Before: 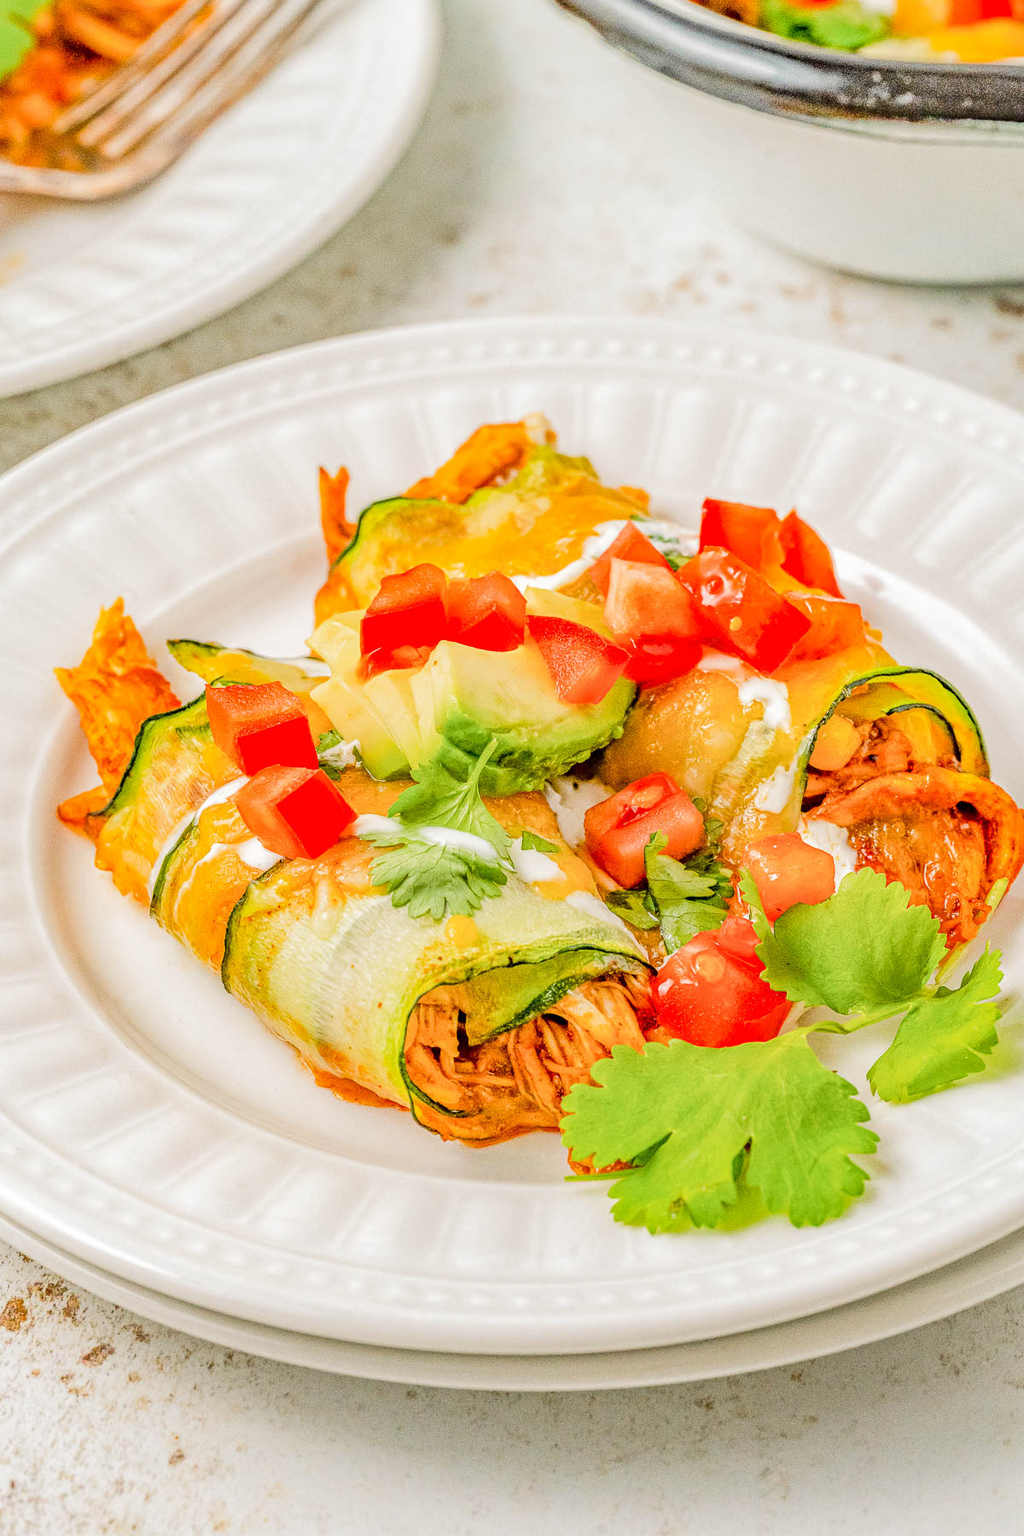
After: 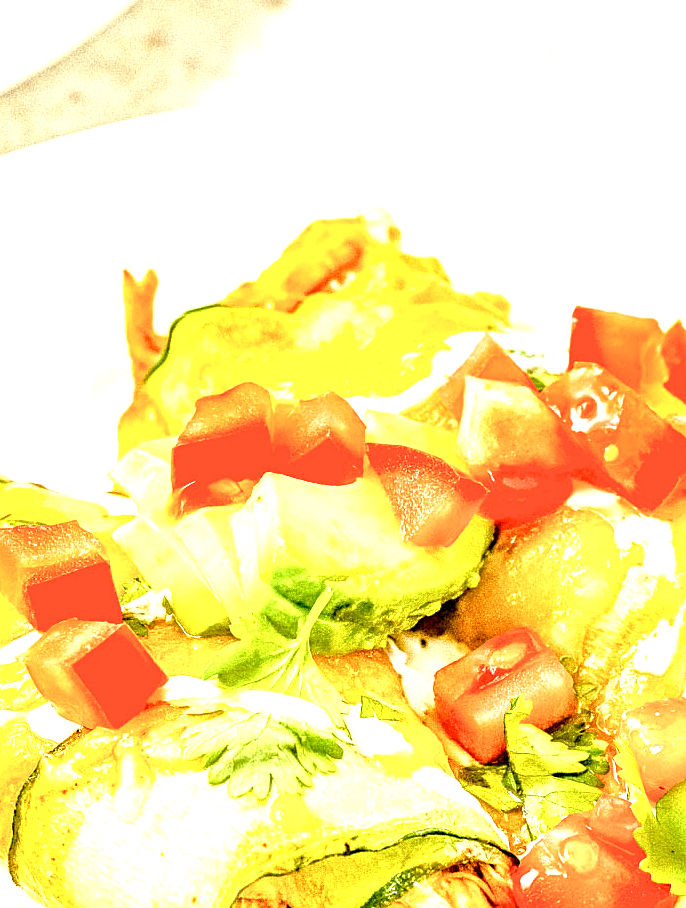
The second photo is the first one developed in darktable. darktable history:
sharpen: amount 0.2
exposure: black level correction 0, exposure 1.675 EV, compensate exposure bias true, compensate highlight preservation false
tone equalizer: -8 EV 0.25 EV, -7 EV 0.417 EV, -6 EV 0.417 EV, -5 EV 0.25 EV, -3 EV -0.25 EV, -2 EV -0.417 EV, -1 EV -0.417 EV, +0 EV -0.25 EV, edges refinement/feathering 500, mask exposure compensation -1.57 EV, preserve details guided filter
contrast brightness saturation: saturation -0.1
crop: left 20.932%, top 15.471%, right 21.848%, bottom 34.081%
color balance rgb: shadows lift › chroma 1%, shadows lift › hue 240.84°, highlights gain › chroma 2%, highlights gain › hue 73.2°, global offset › luminance -0.5%, perceptual saturation grading › global saturation 20%, perceptual saturation grading › highlights -25%, perceptual saturation grading › shadows 50%, global vibrance 25.26%
